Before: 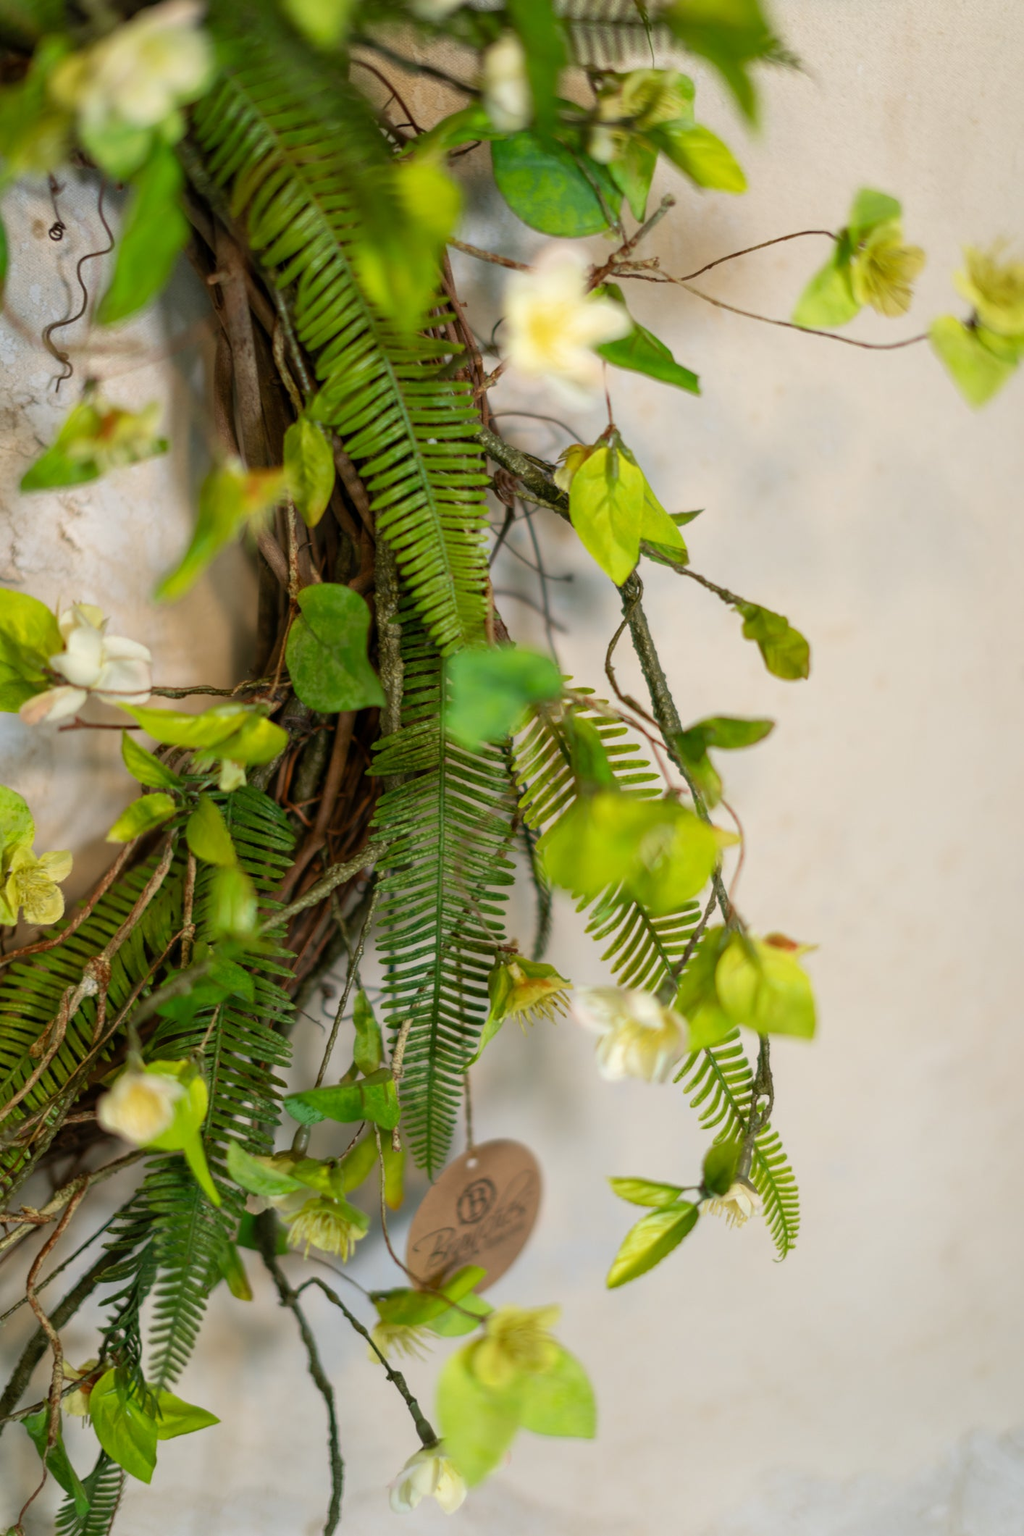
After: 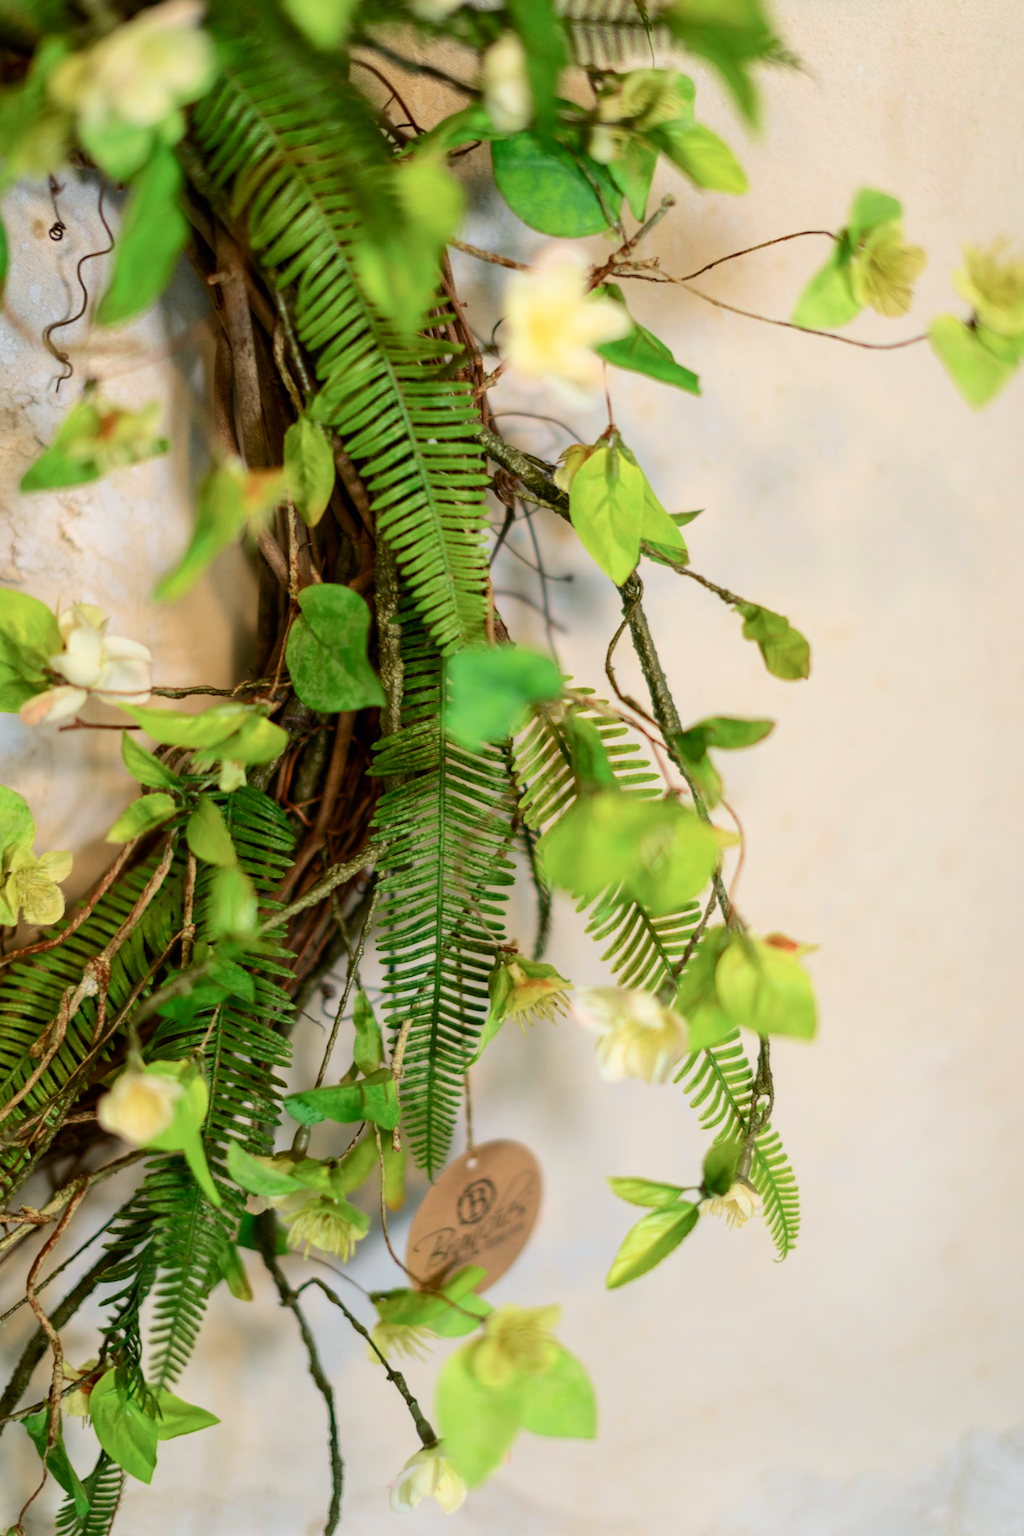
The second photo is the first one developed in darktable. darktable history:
tone curve: curves: ch0 [(0, 0) (0.035, 0.017) (0.131, 0.108) (0.279, 0.279) (0.476, 0.554) (0.617, 0.693) (0.704, 0.77) (0.801, 0.854) (0.895, 0.927) (1, 0.976)]; ch1 [(0, 0) (0.318, 0.278) (0.444, 0.427) (0.493, 0.493) (0.537, 0.547) (0.594, 0.616) (0.746, 0.764) (1, 1)]; ch2 [(0, 0) (0.316, 0.292) (0.381, 0.37) (0.423, 0.448) (0.476, 0.482) (0.502, 0.498) (0.529, 0.532) (0.583, 0.608) (0.639, 0.657) (0.7, 0.7) (0.861, 0.808) (1, 0.951)], color space Lab, independent channels, preserve colors none
